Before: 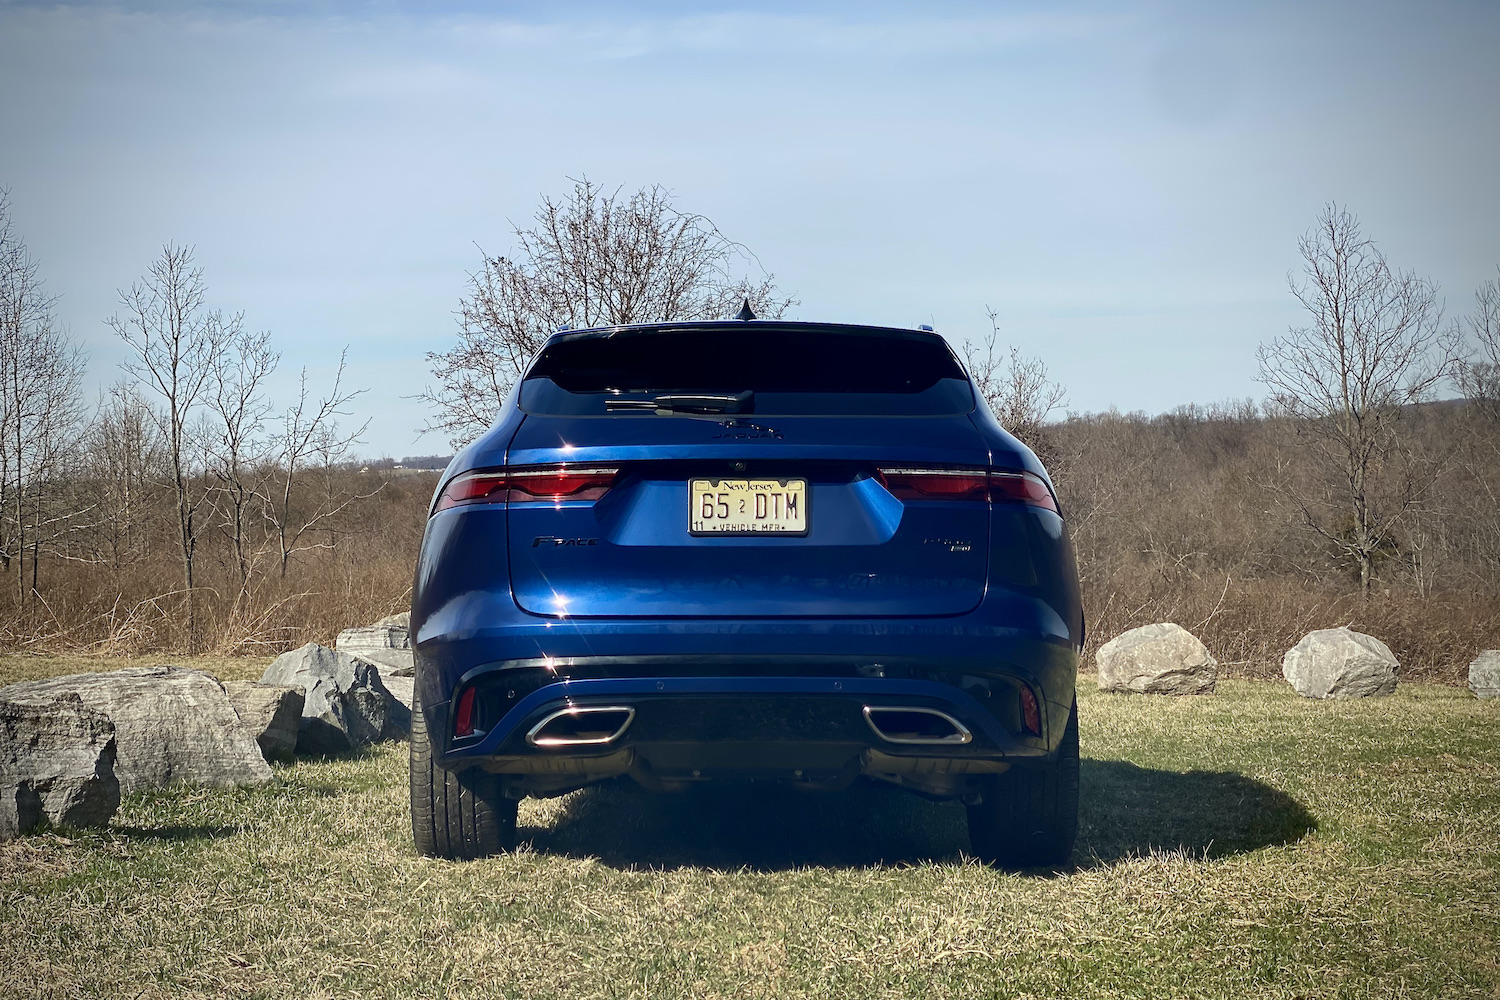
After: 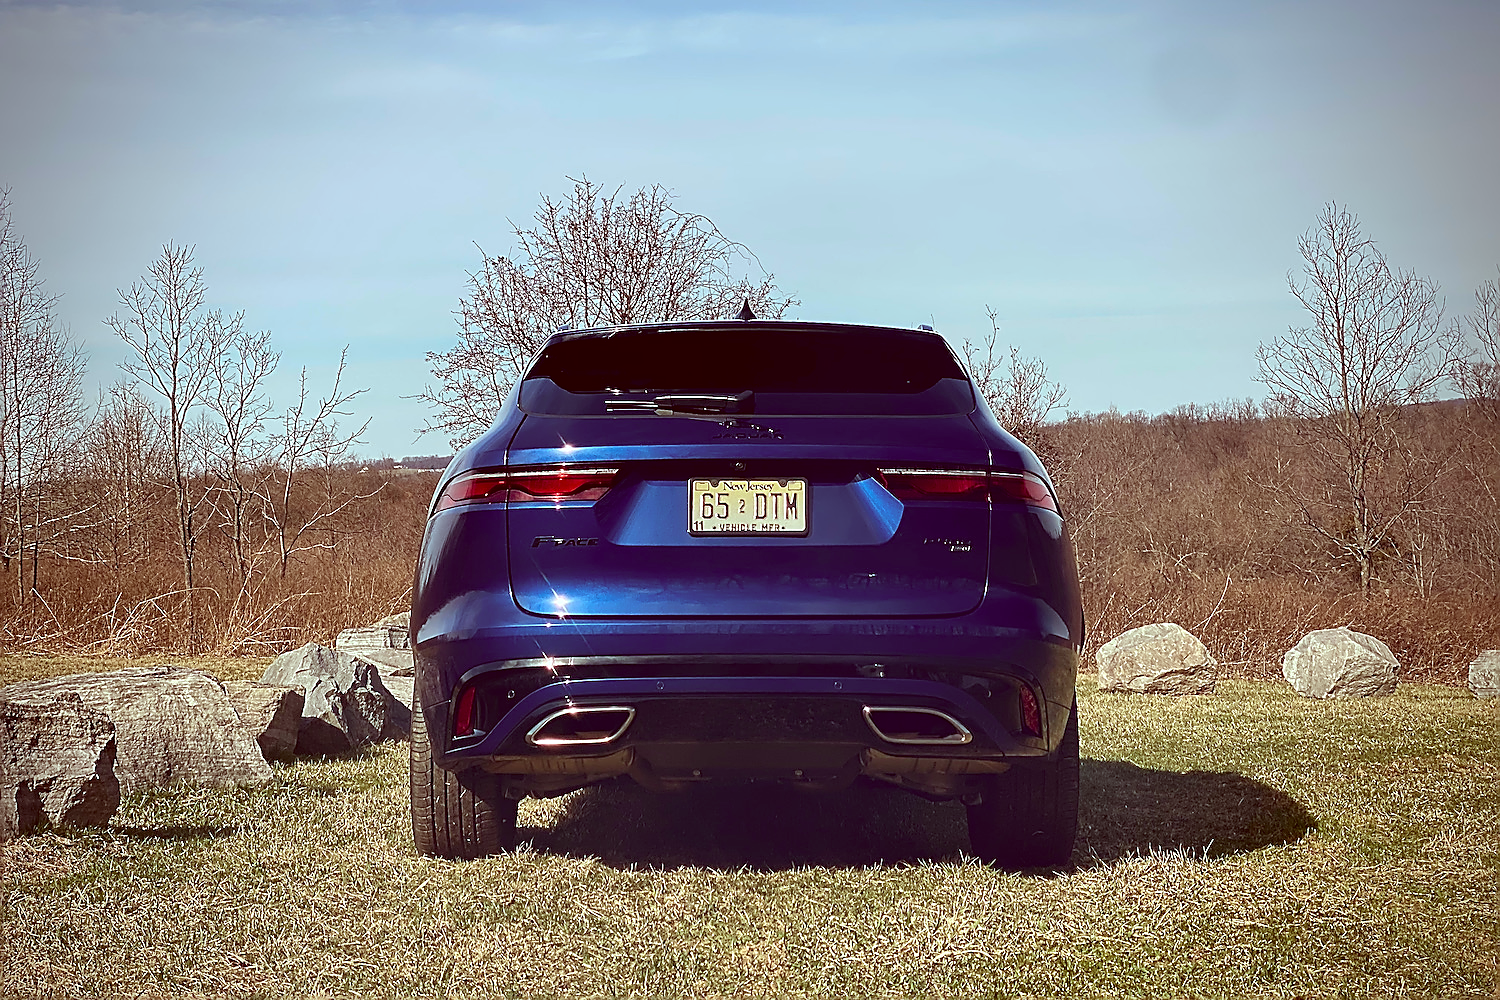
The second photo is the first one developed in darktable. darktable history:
tone equalizer: edges refinement/feathering 500, mask exposure compensation -1.26 EV, preserve details no
color correction: highlights a* -7.2, highlights b* -0.171, shadows a* 20.81, shadows b* 11.17
contrast equalizer: y [[0.502, 0.505, 0.512, 0.529, 0.564, 0.588], [0.5 ×6], [0.502, 0.505, 0.512, 0.529, 0.564, 0.588], [0, 0.001, 0.001, 0.004, 0.008, 0.011], [0, 0.001, 0.001, 0.004, 0.008, 0.011]], mix 0.308
sharpen: radius 1.386, amount 1.261, threshold 0.827
